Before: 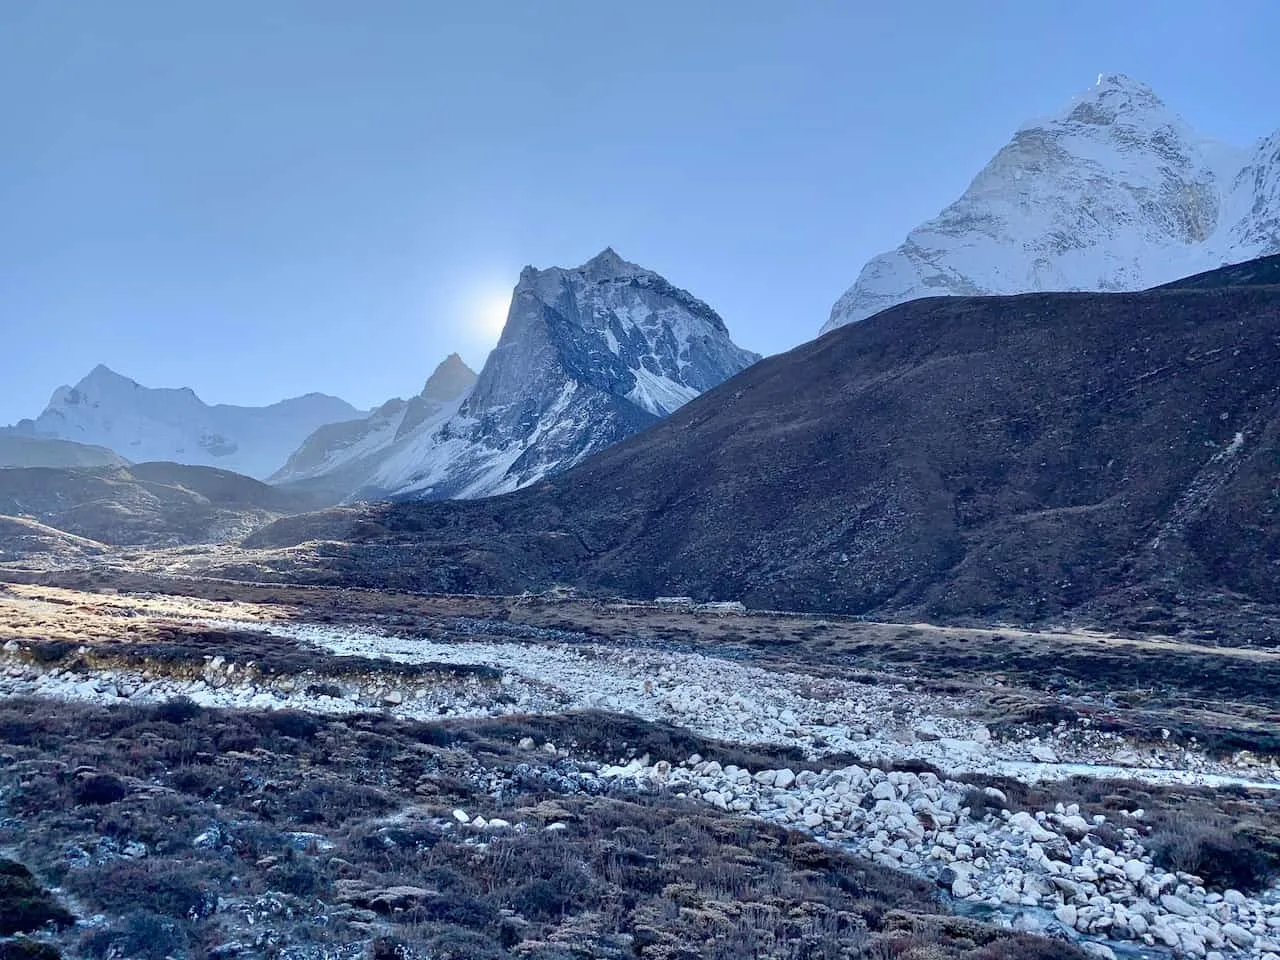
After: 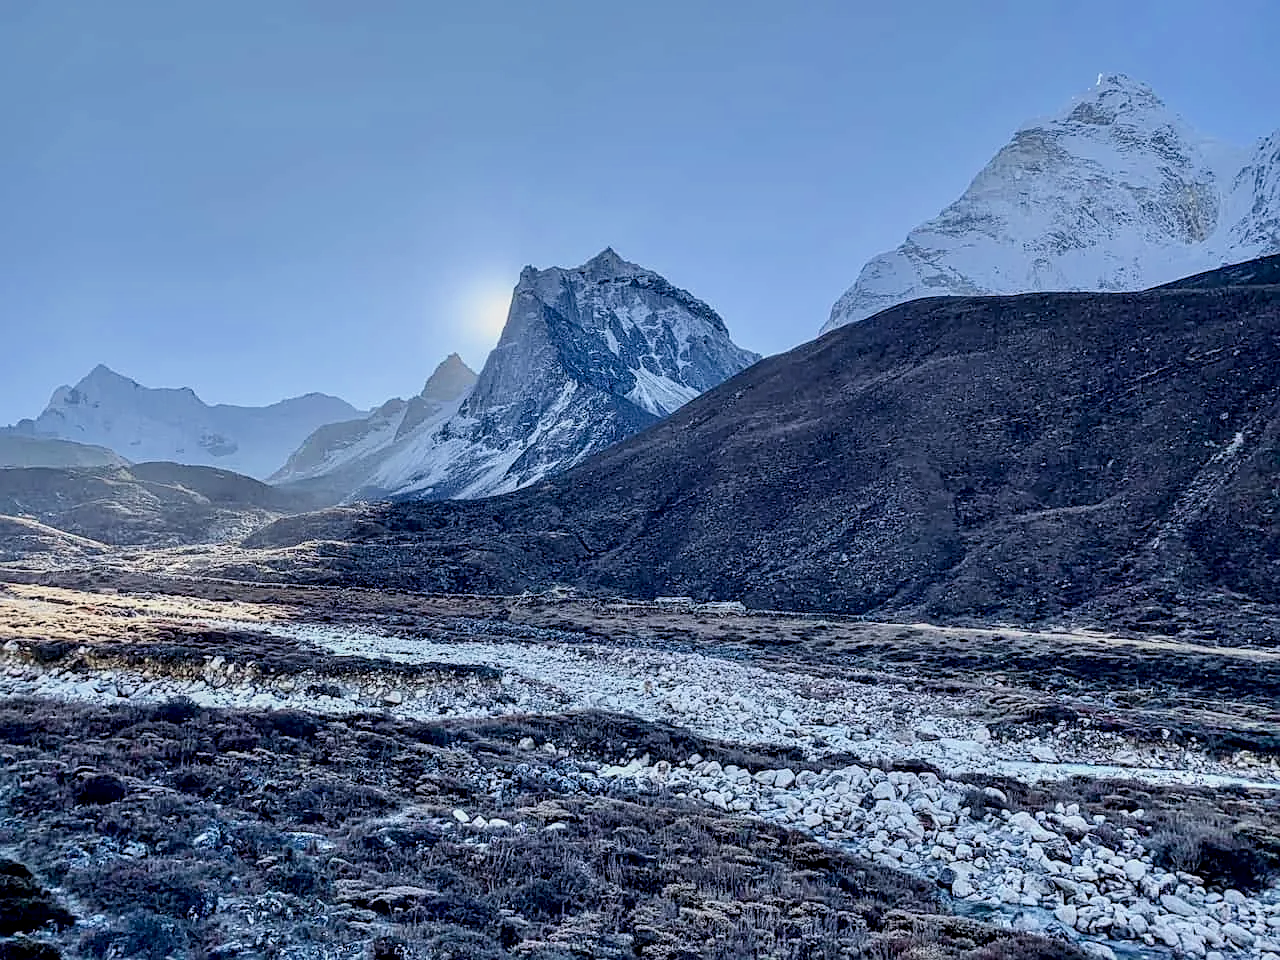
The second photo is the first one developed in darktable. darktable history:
filmic rgb: black relative exposure -7.83 EV, white relative exposure 4.28 EV, hardness 3.89, color science v6 (2022)
sharpen: on, module defaults
local contrast: detail 150%
